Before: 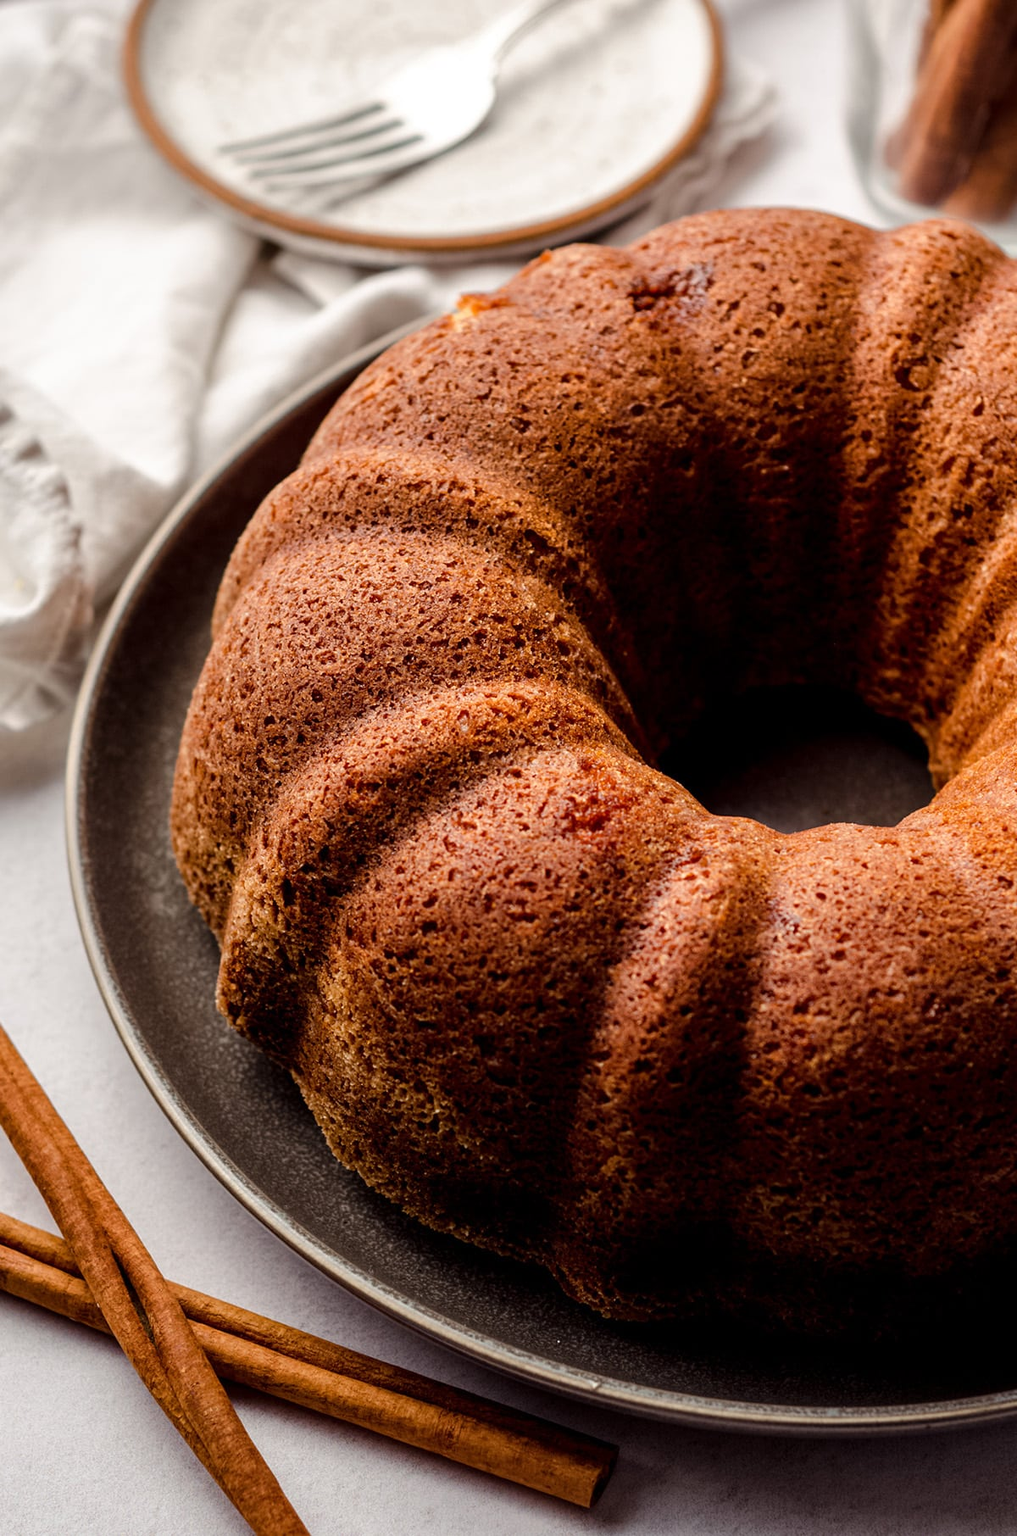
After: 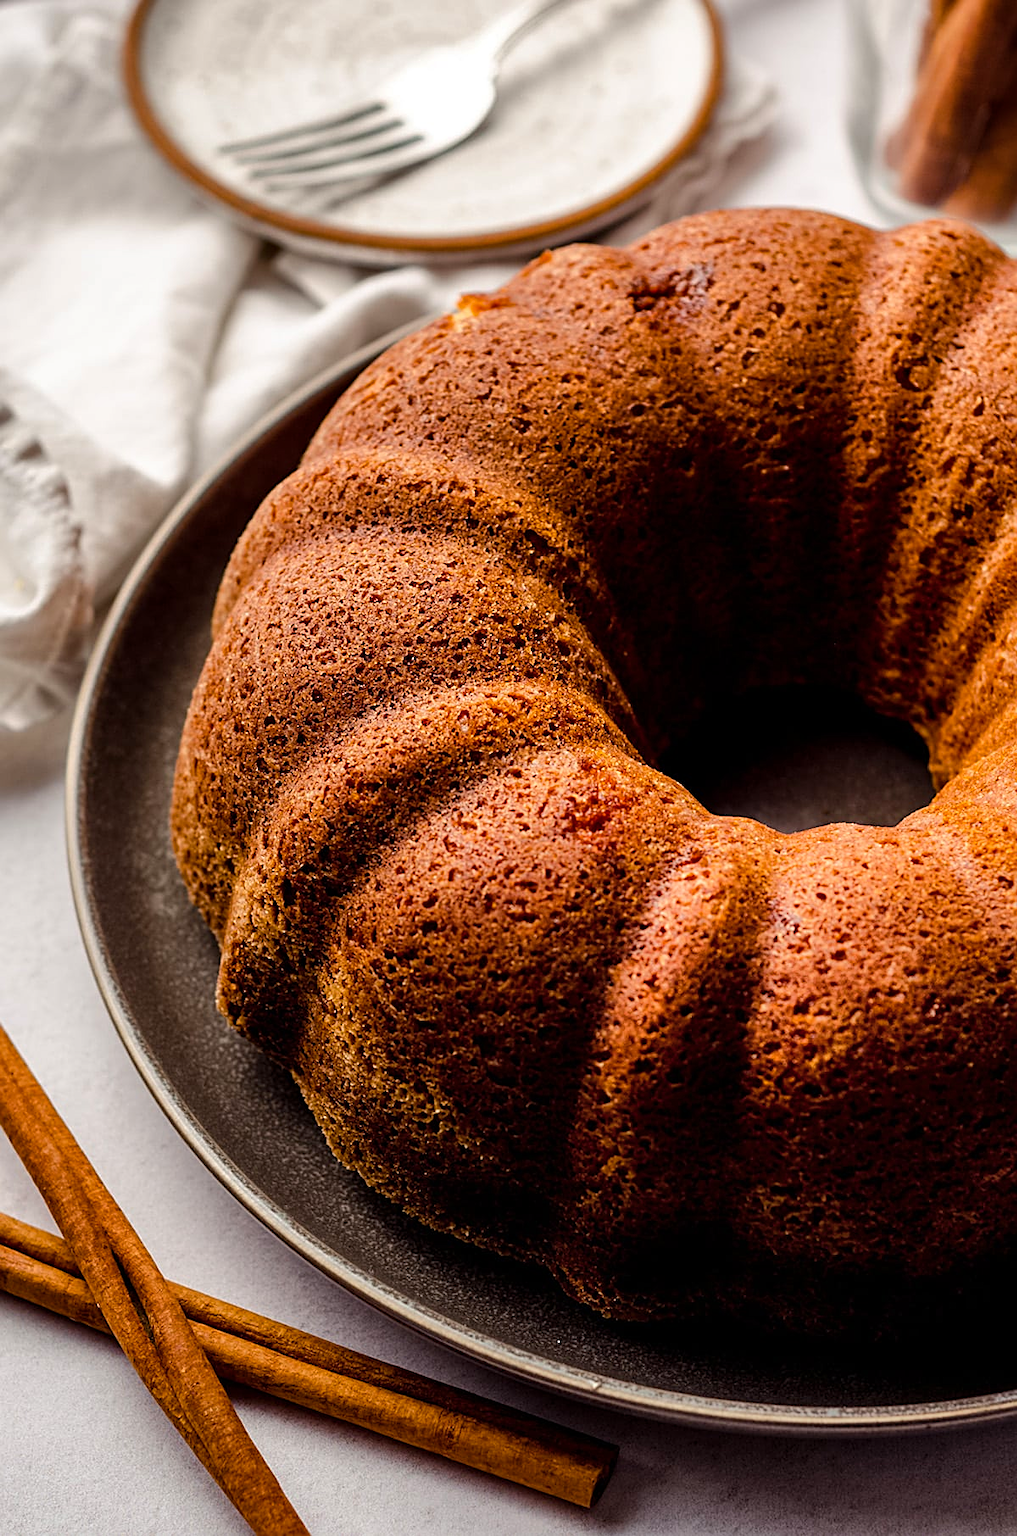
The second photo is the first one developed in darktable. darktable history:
color balance rgb: shadows lift › luminance -9.03%, perceptual saturation grading › global saturation 19.622%
sharpen: on, module defaults
shadows and highlights: radius 266.77, soften with gaussian
